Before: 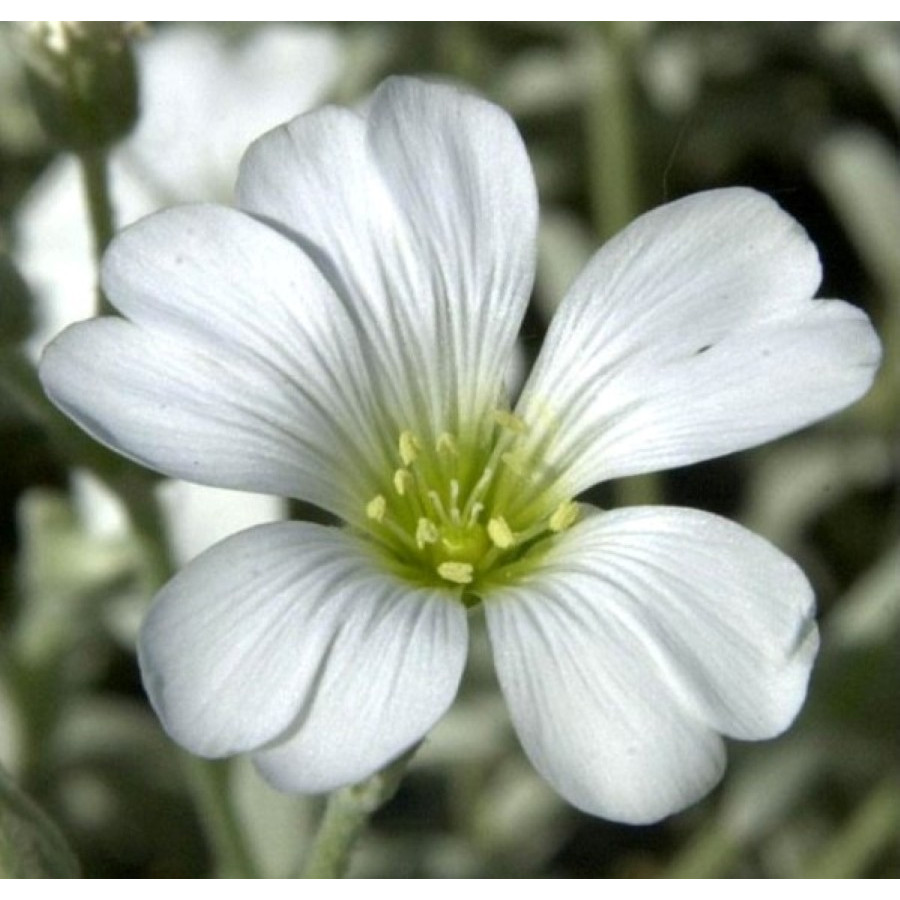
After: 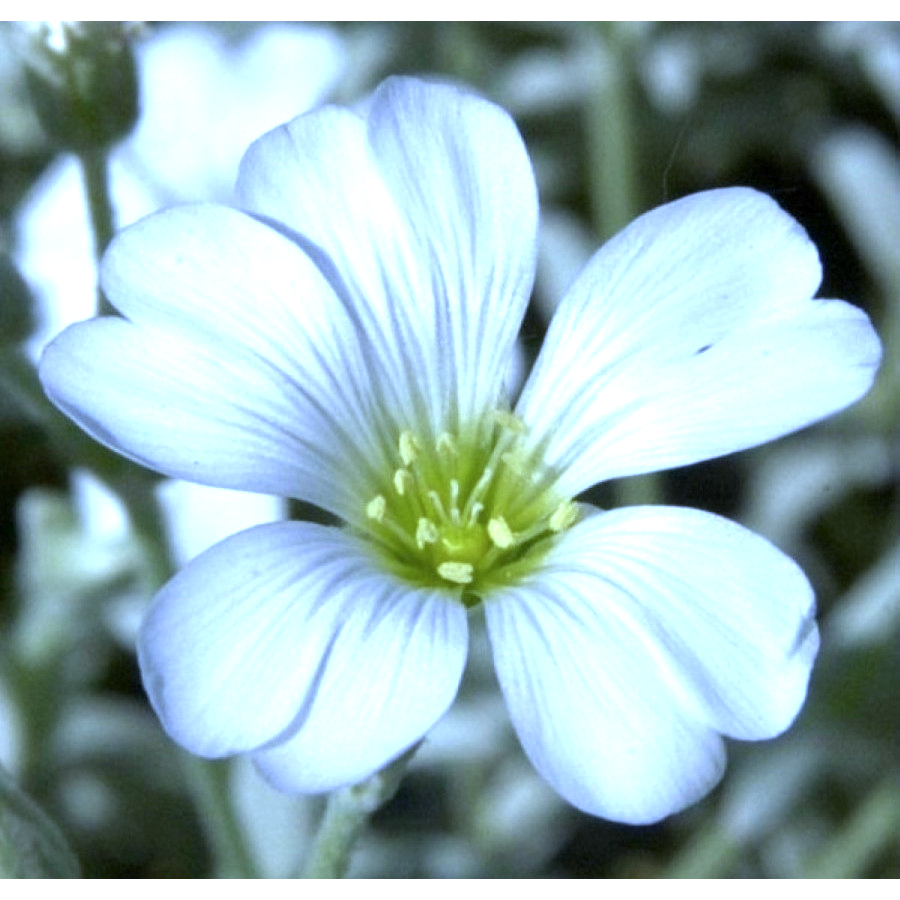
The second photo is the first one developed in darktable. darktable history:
color calibration: illuminant as shot in camera, x 0.358, y 0.373, temperature 4628.91 K
white balance: red 0.871, blue 1.249
exposure: exposure 0.6 EV, compensate highlight preservation false
